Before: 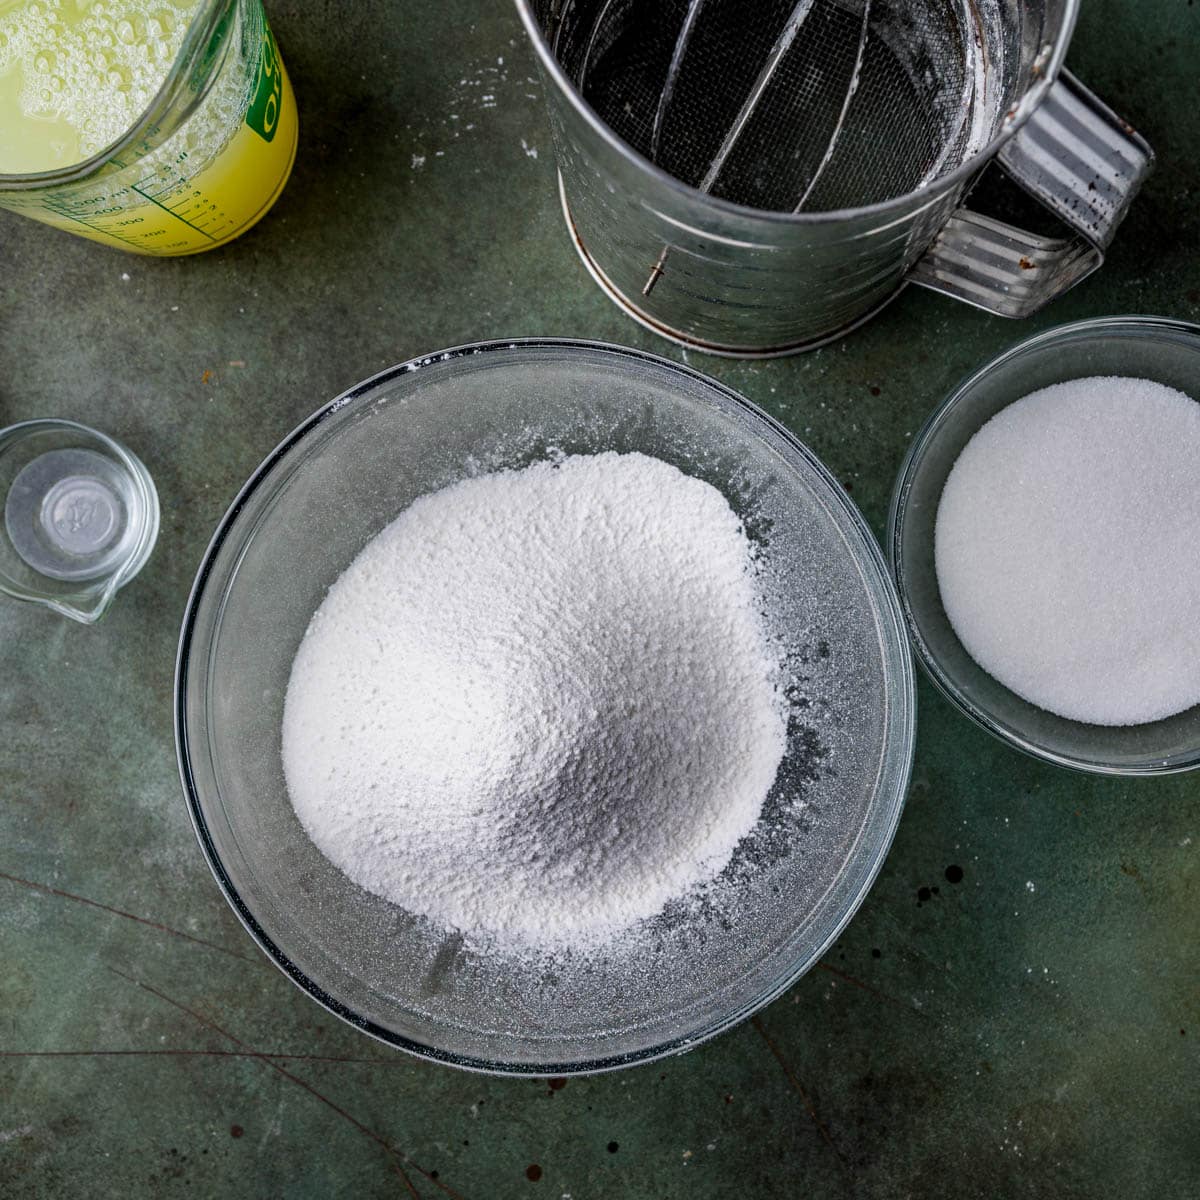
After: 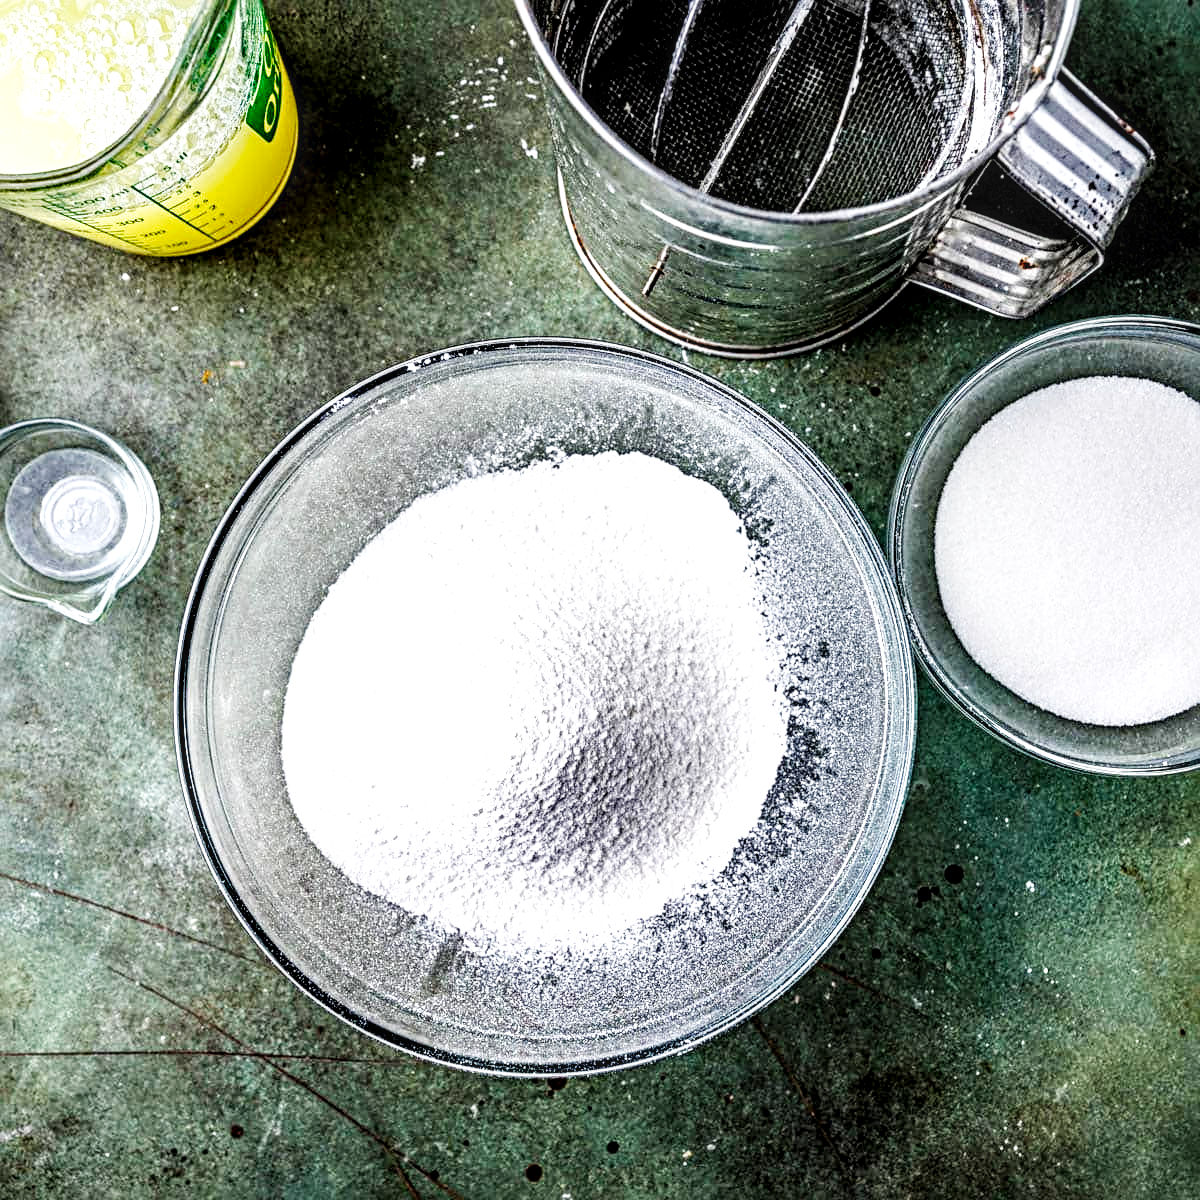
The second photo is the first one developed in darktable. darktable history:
base curve: curves: ch0 [(0, 0.003) (0.001, 0.002) (0.006, 0.004) (0.02, 0.022) (0.048, 0.086) (0.094, 0.234) (0.162, 0.431) (0.258, 0.629) (0.385, 0.8) (0.548, 0.918) (0.751, 0.988) (1, 1)], preserve colors none
local contrast: detail 150%
shadows and highlights: shadows 25.81, highlights -26.45
exposure: exposure 0.205 EV, compensate highlight preservation false
sharpen: radius 3.958
